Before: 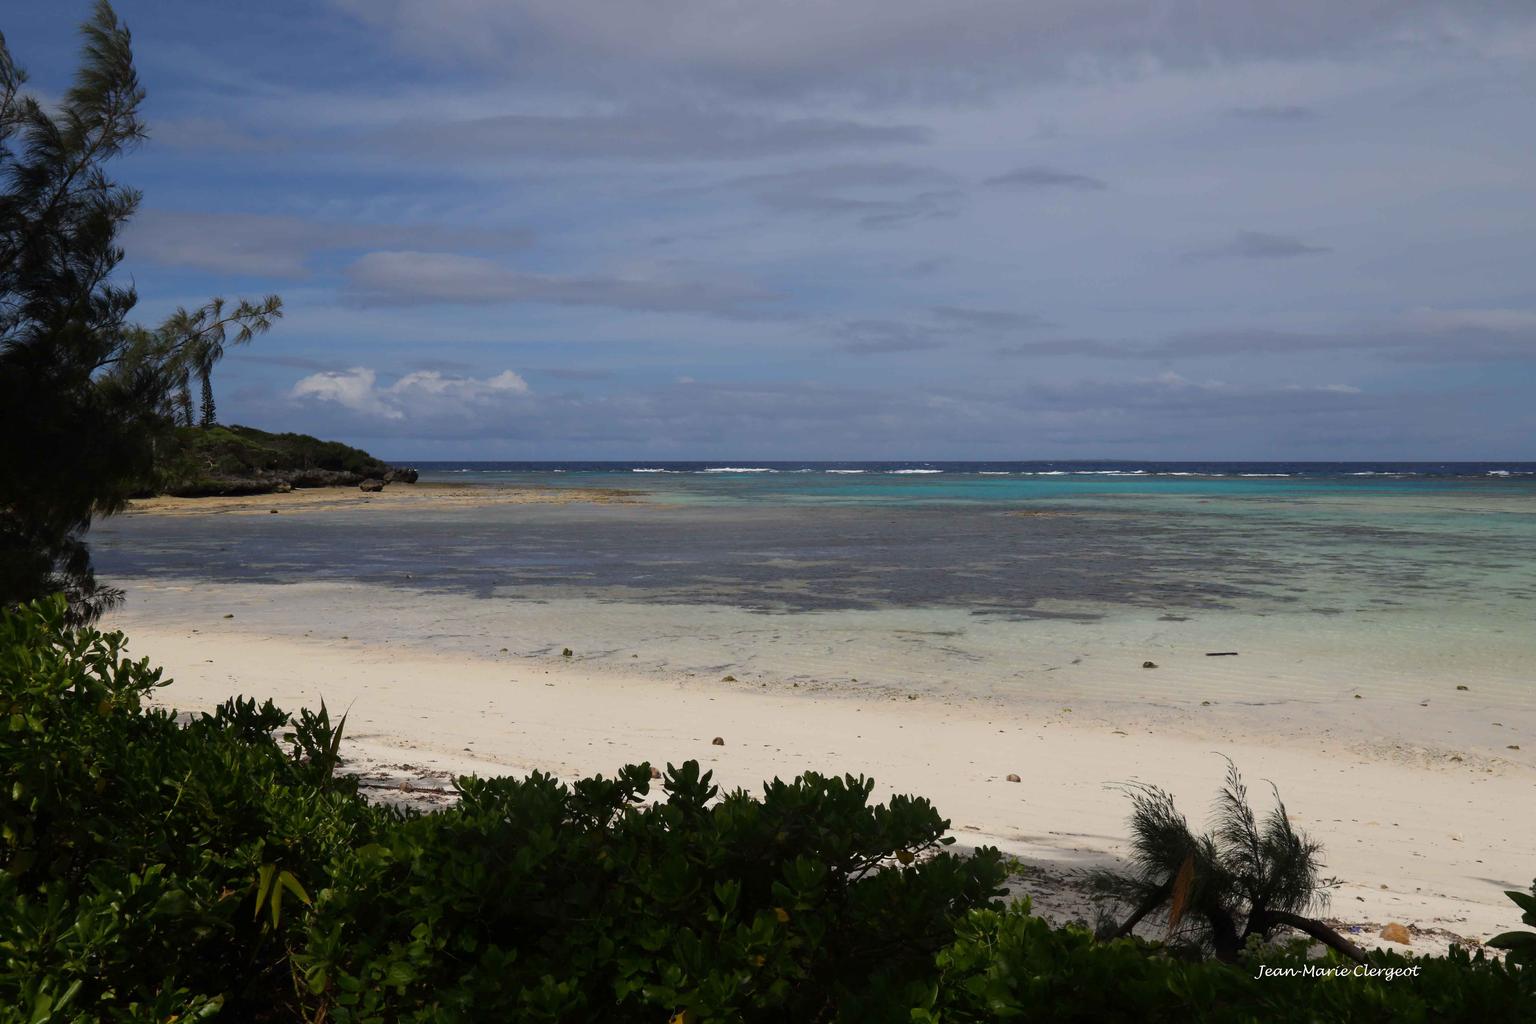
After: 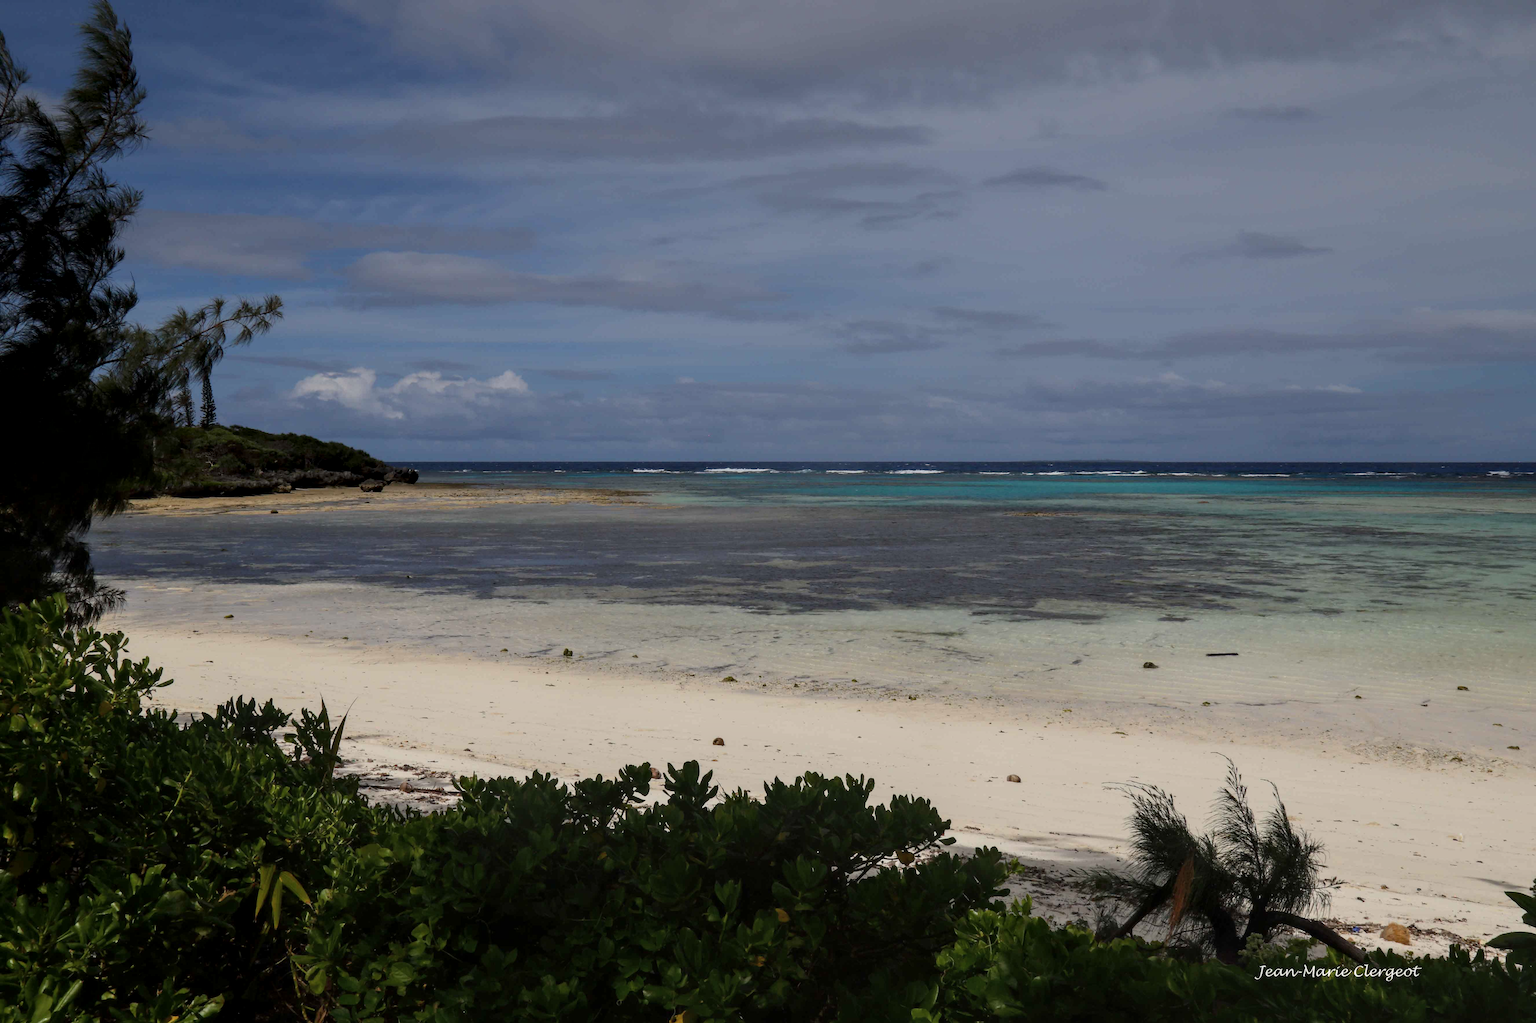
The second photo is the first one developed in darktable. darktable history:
graduated density: on, module defaults
contrast brightness saturation: contrast 0.05
local contrast: detail 130%
